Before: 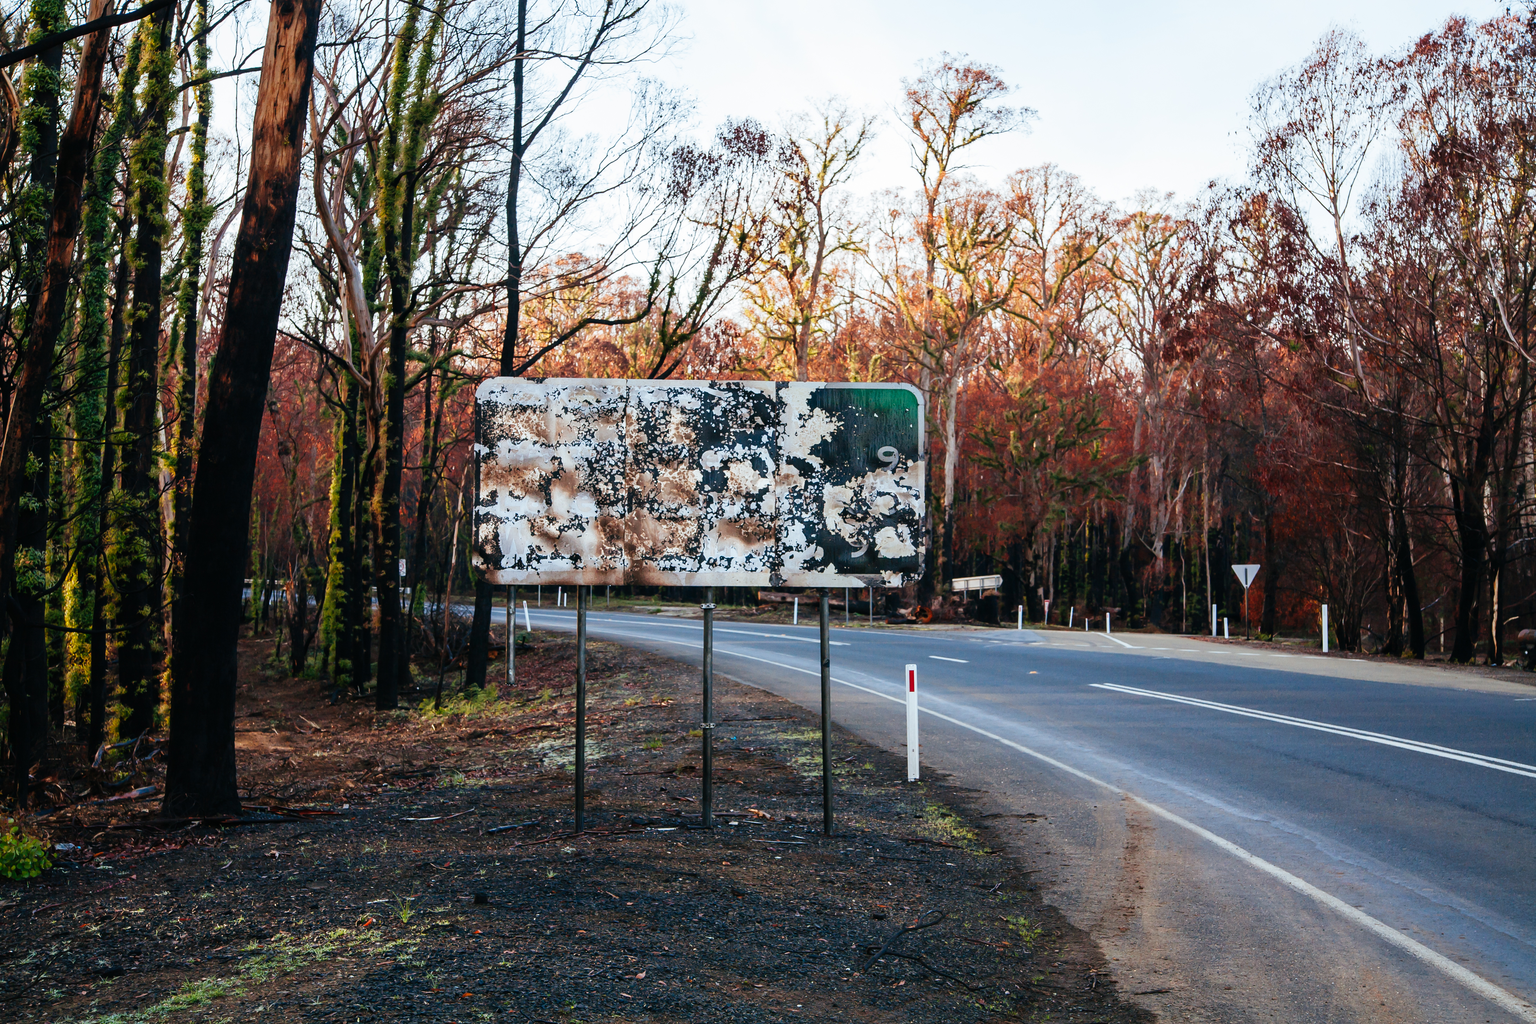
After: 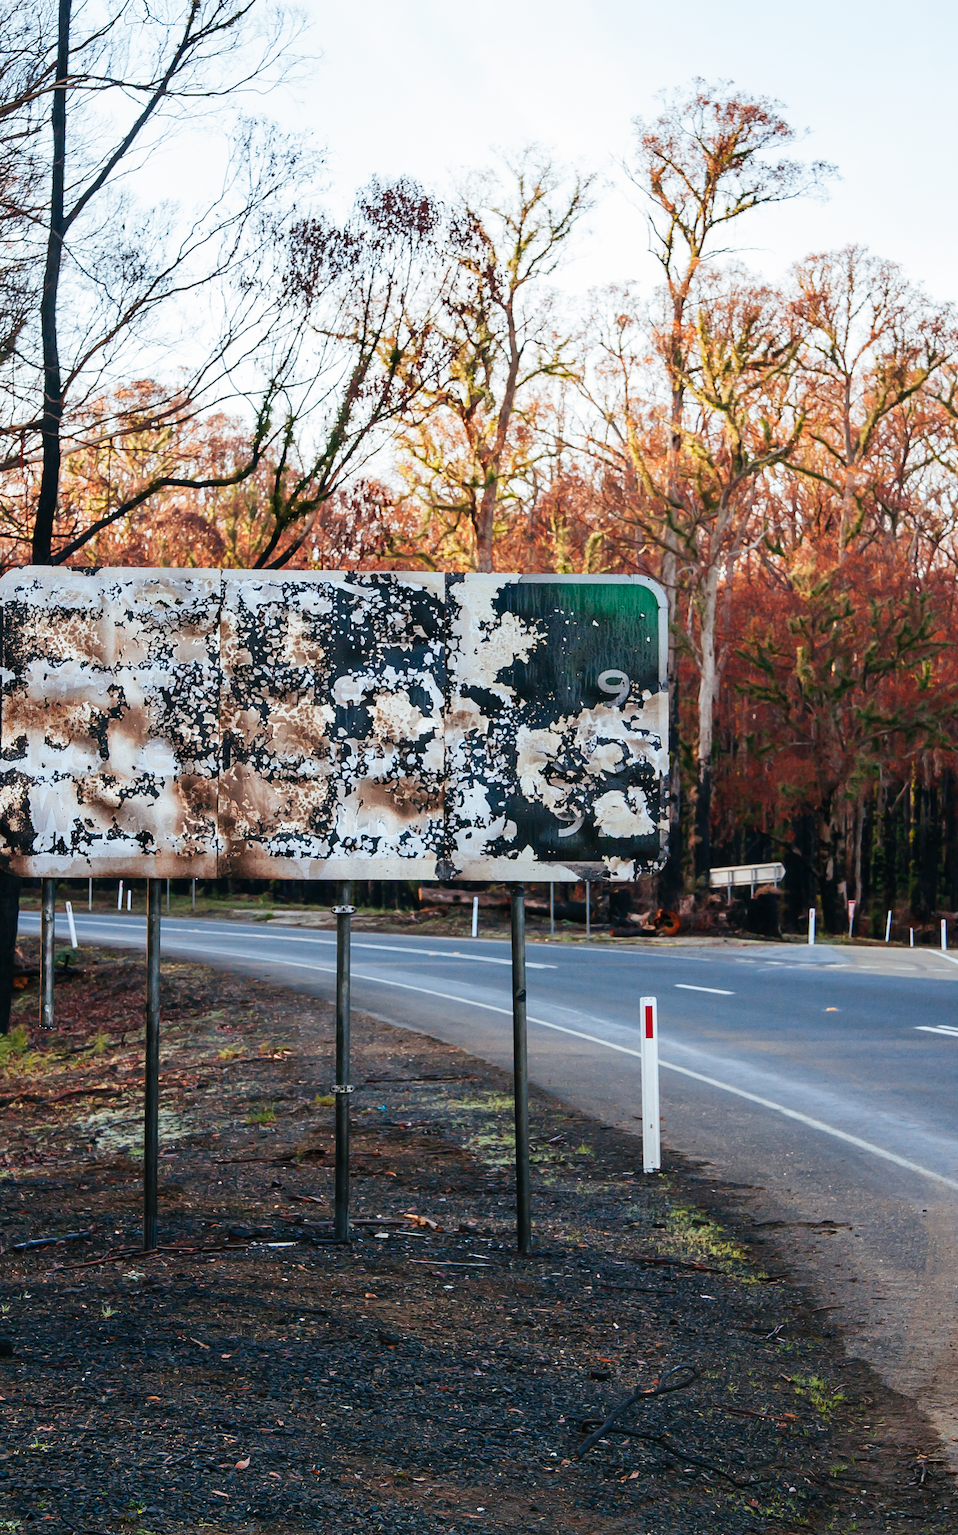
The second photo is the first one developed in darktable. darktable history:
crop: left 31.225%, right 27.181%
